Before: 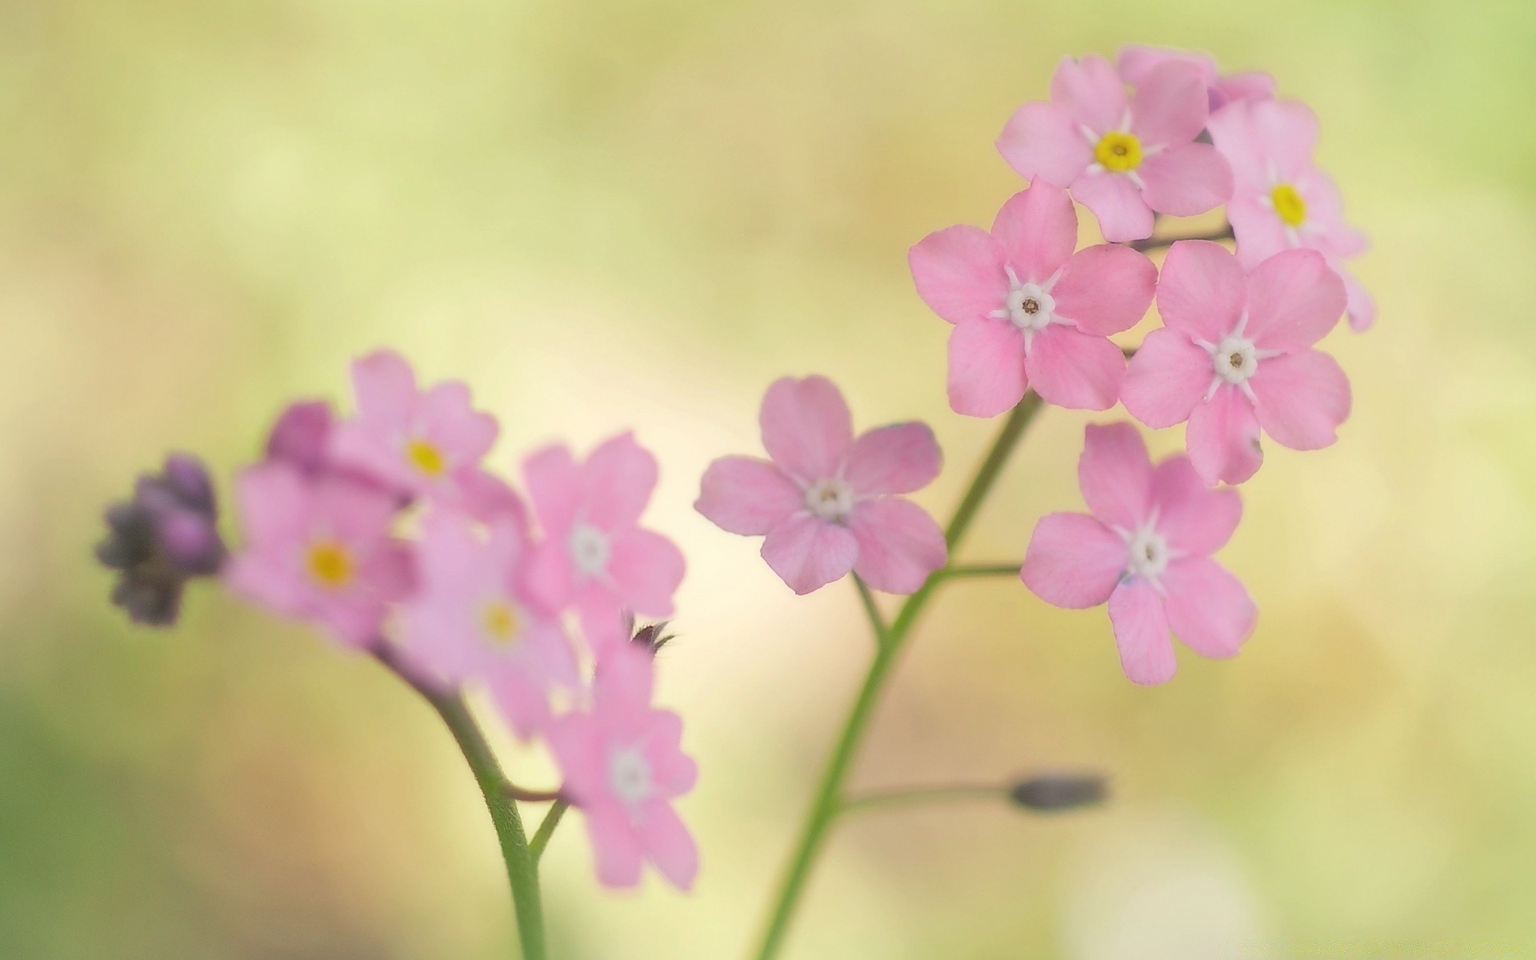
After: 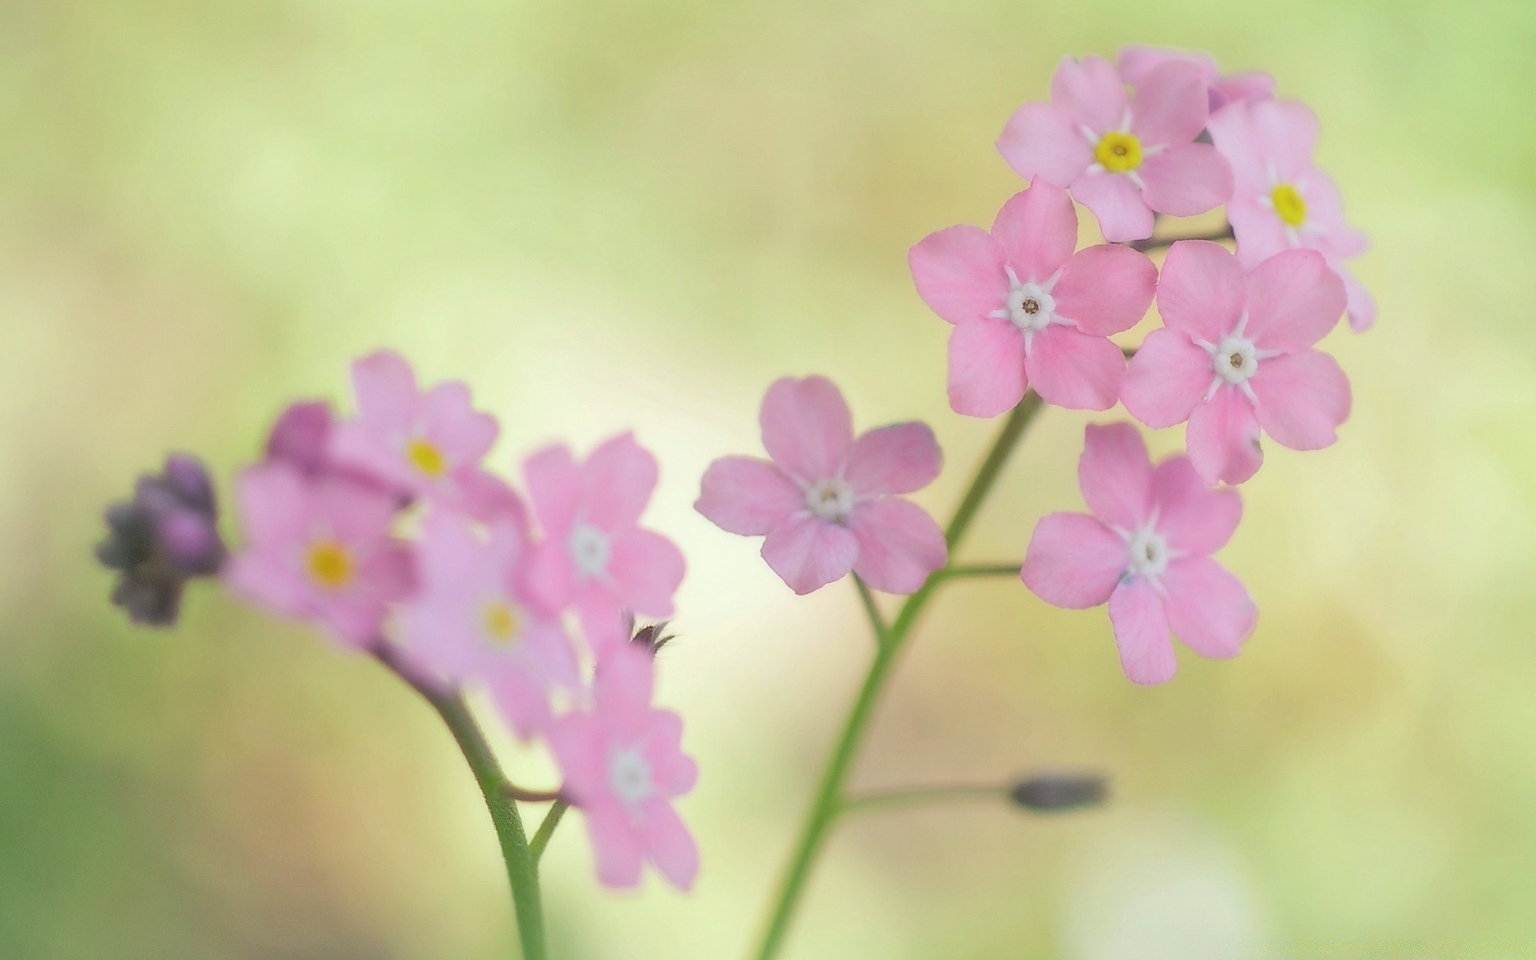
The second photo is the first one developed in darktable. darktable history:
color calibration: illuminant as shot in camera, x 0.359, y 0.363, temperature 4597.1 K
